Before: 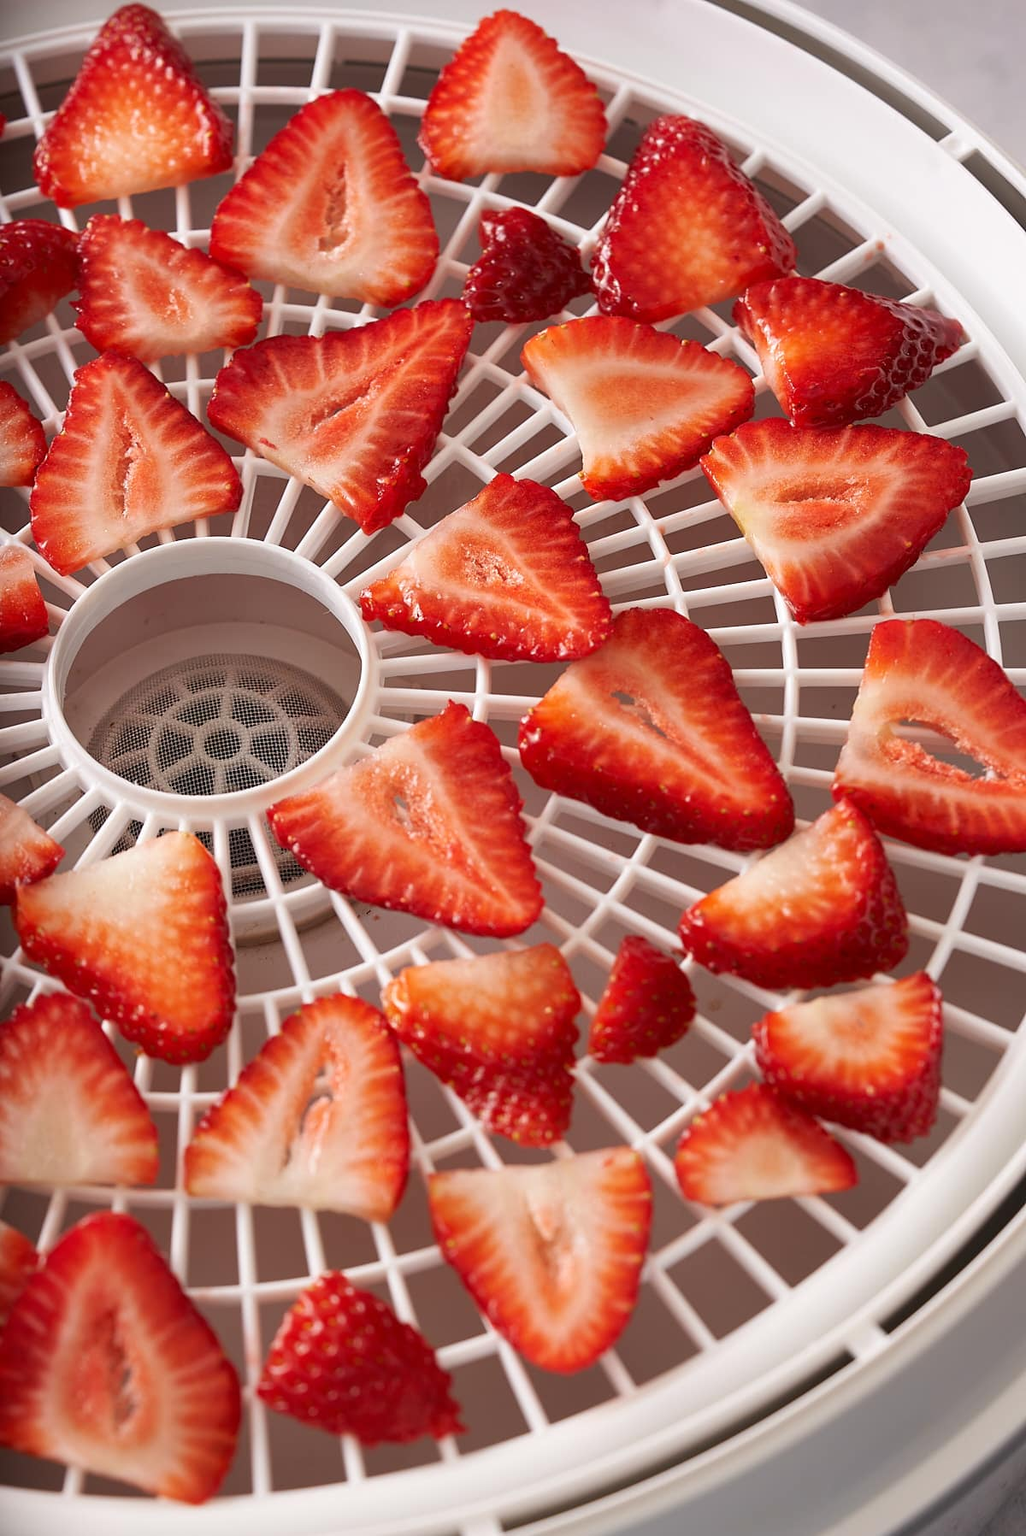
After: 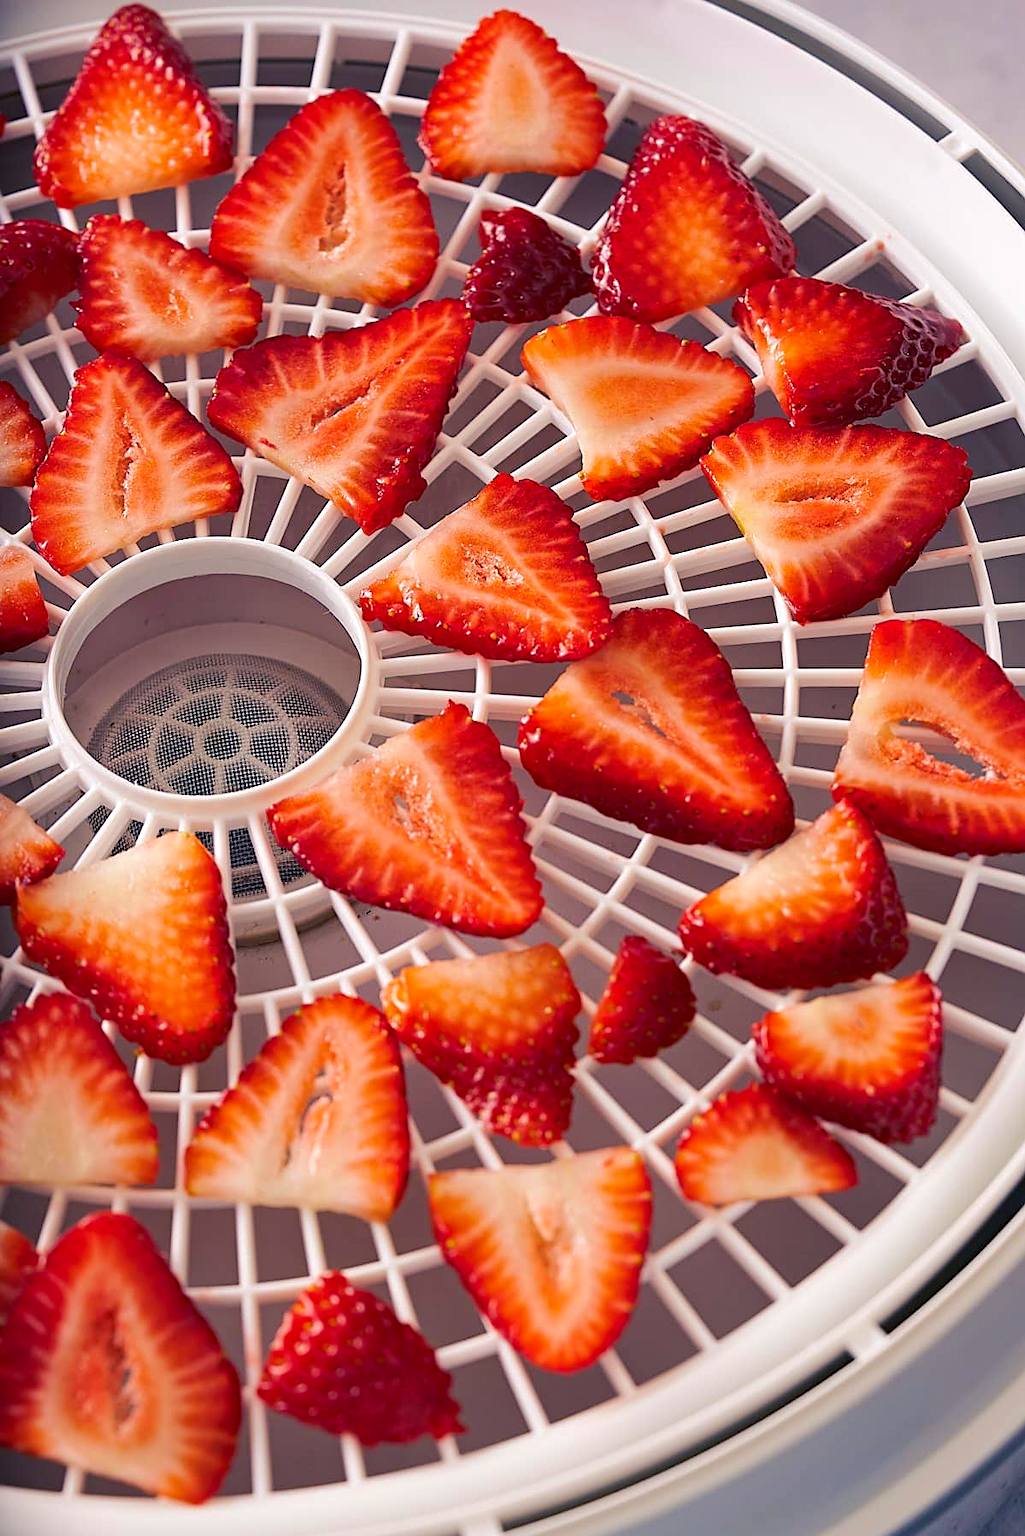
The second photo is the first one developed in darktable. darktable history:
color balance rgb: shadows lift › luminance -41.053%, shadows lift › chroma 14.339%, shadows lift › hue 259.07°, power › hue 75.05°, highlights gain › chroma 0.157%, highlights gain › hue 331.41°, perceptual saturation grading › global saturation 10.489%, perceptual brilliance grading › mid-tones 10.261%, perceptual brilliance grading › shadows 15.071%, global vibrance 20%
haze removal: compatibility mode true, adaptive false
sharpen: amount 0.494
